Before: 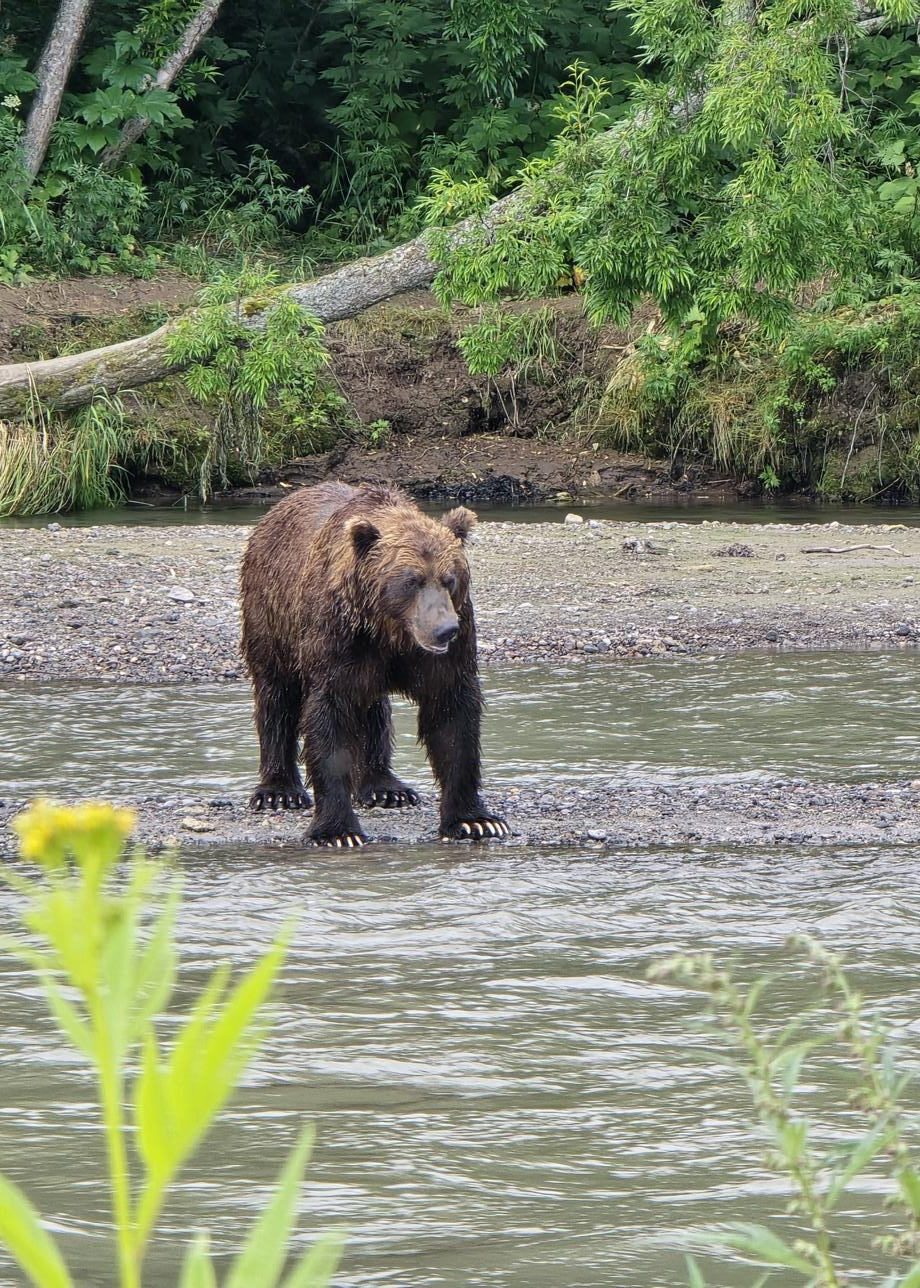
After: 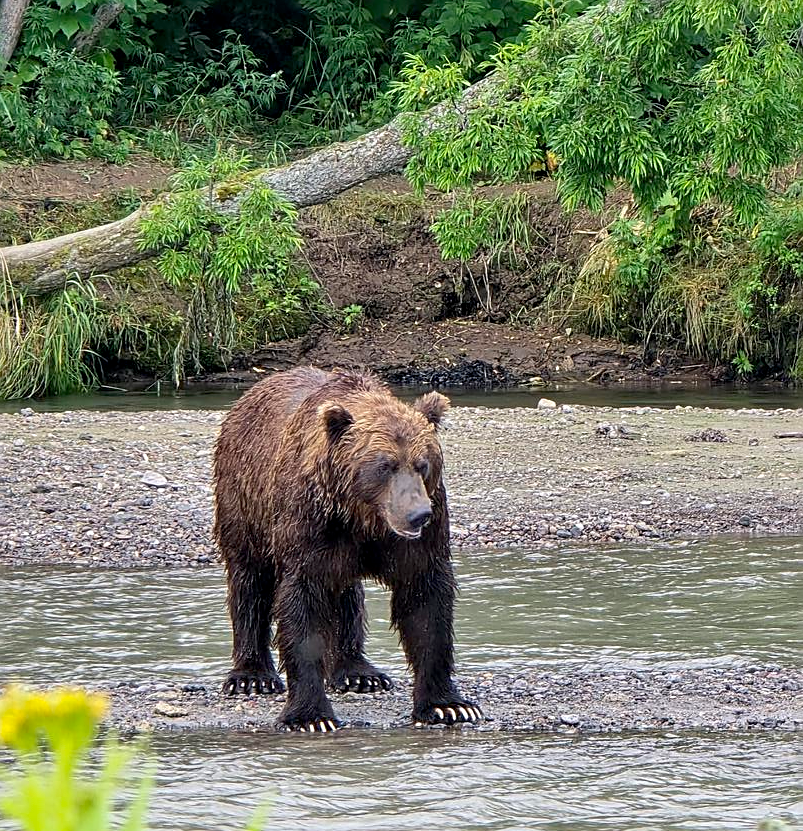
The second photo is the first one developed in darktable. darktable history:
exposure: black level correction 0.005, exposure 0.001 EV, compensate highlight preservation false
crop: left 3.015%, top 8.969%, right 9.647%, bottom 26.457%
sharpen: on, module defaults
